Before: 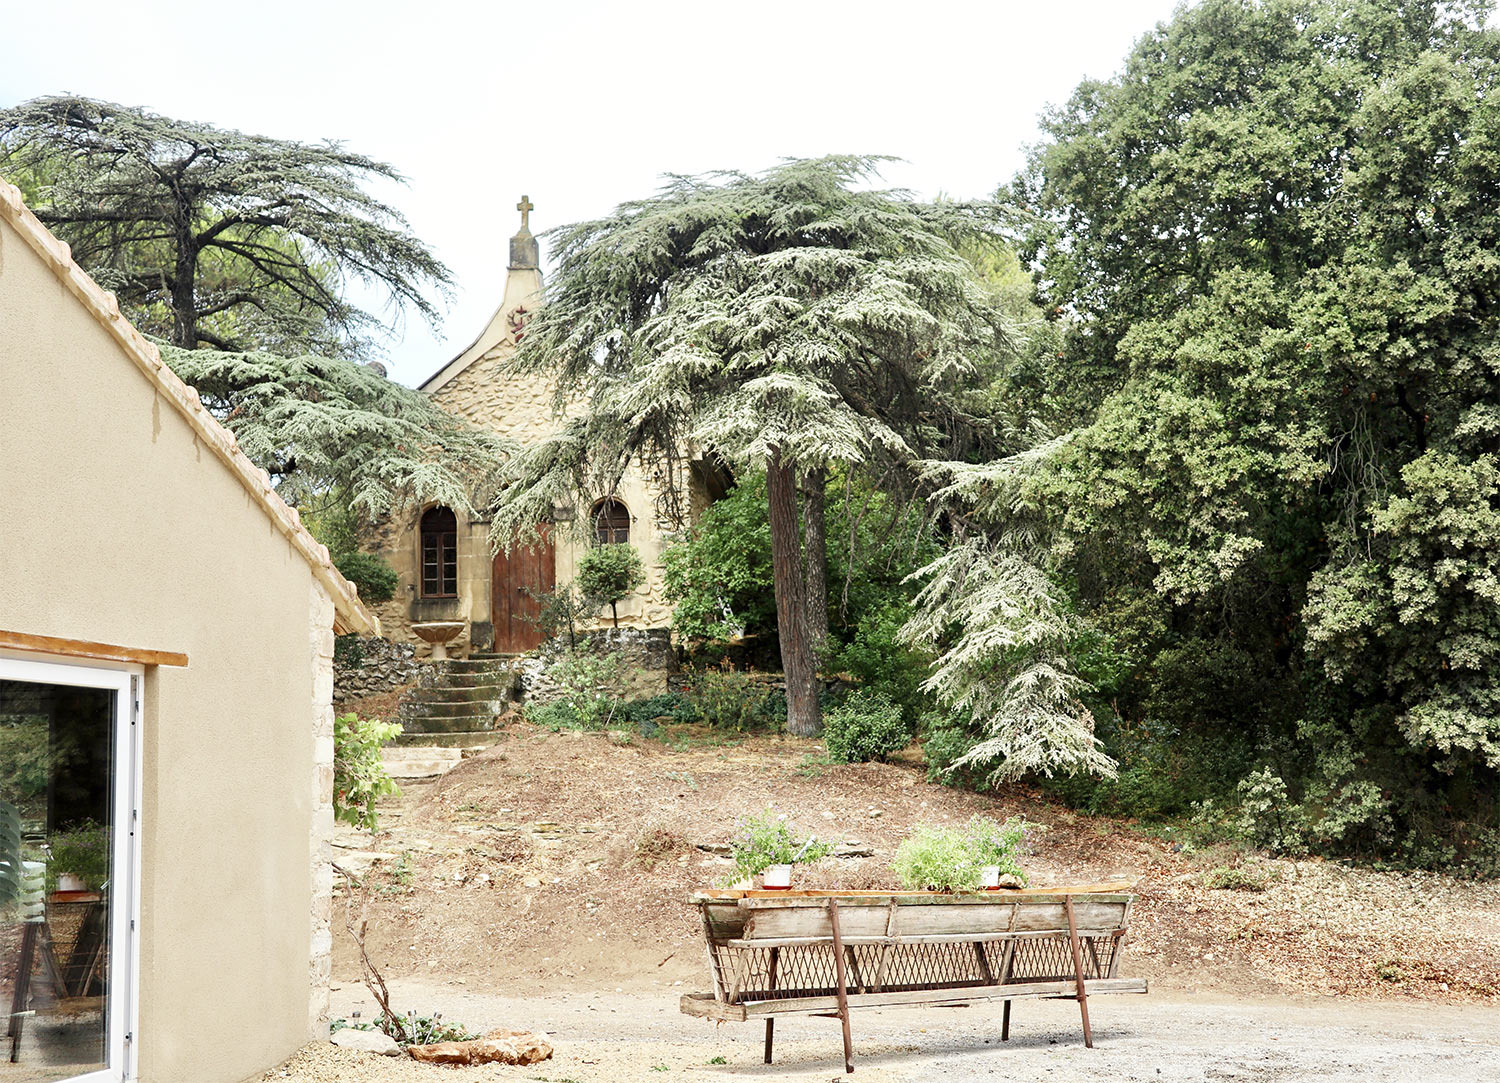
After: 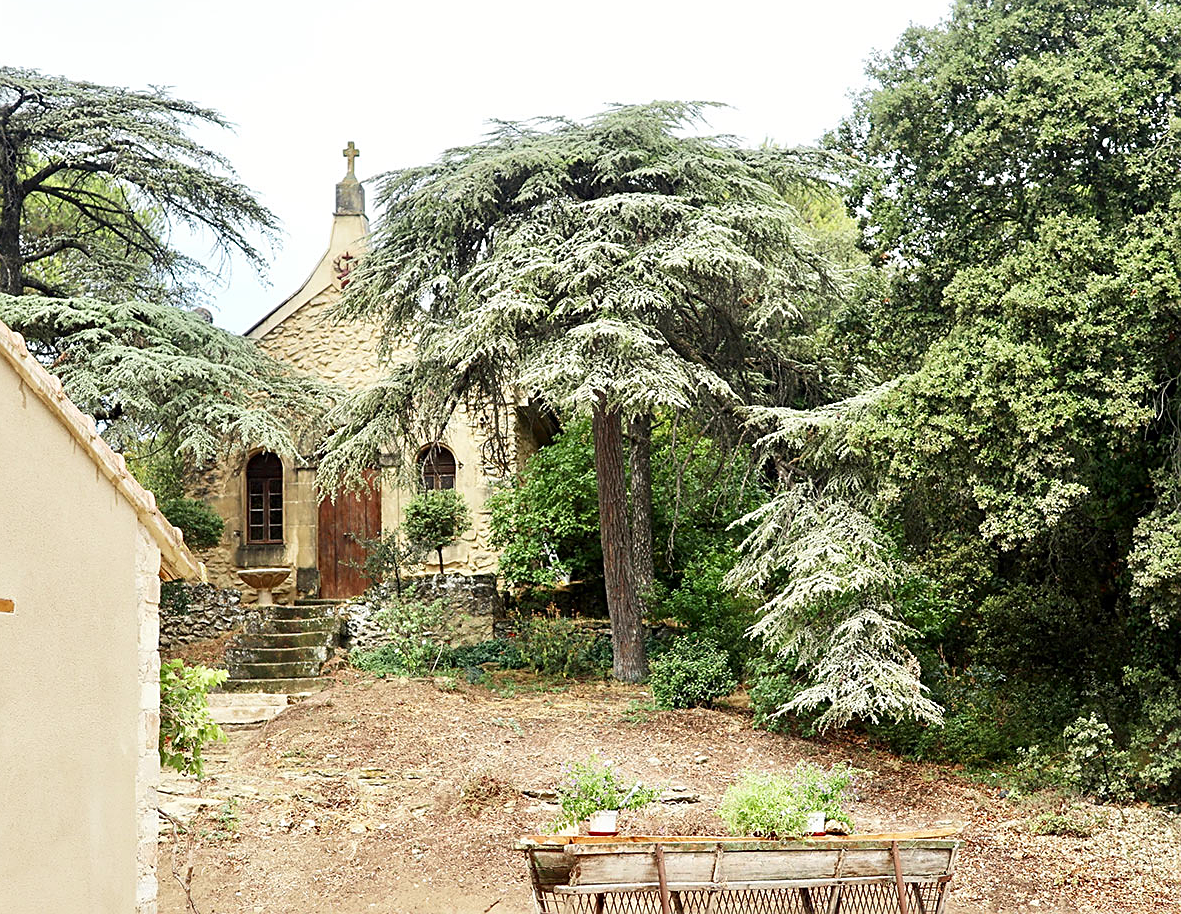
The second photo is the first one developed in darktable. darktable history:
exposure: compensate highlight preservation false
sharpen: on, module defaults
crop: left 11.609%, top 5.065%, right 9.6%, bottom 10.512%
contrast brightness saturation: contrast 0.082, saturation 0.196
